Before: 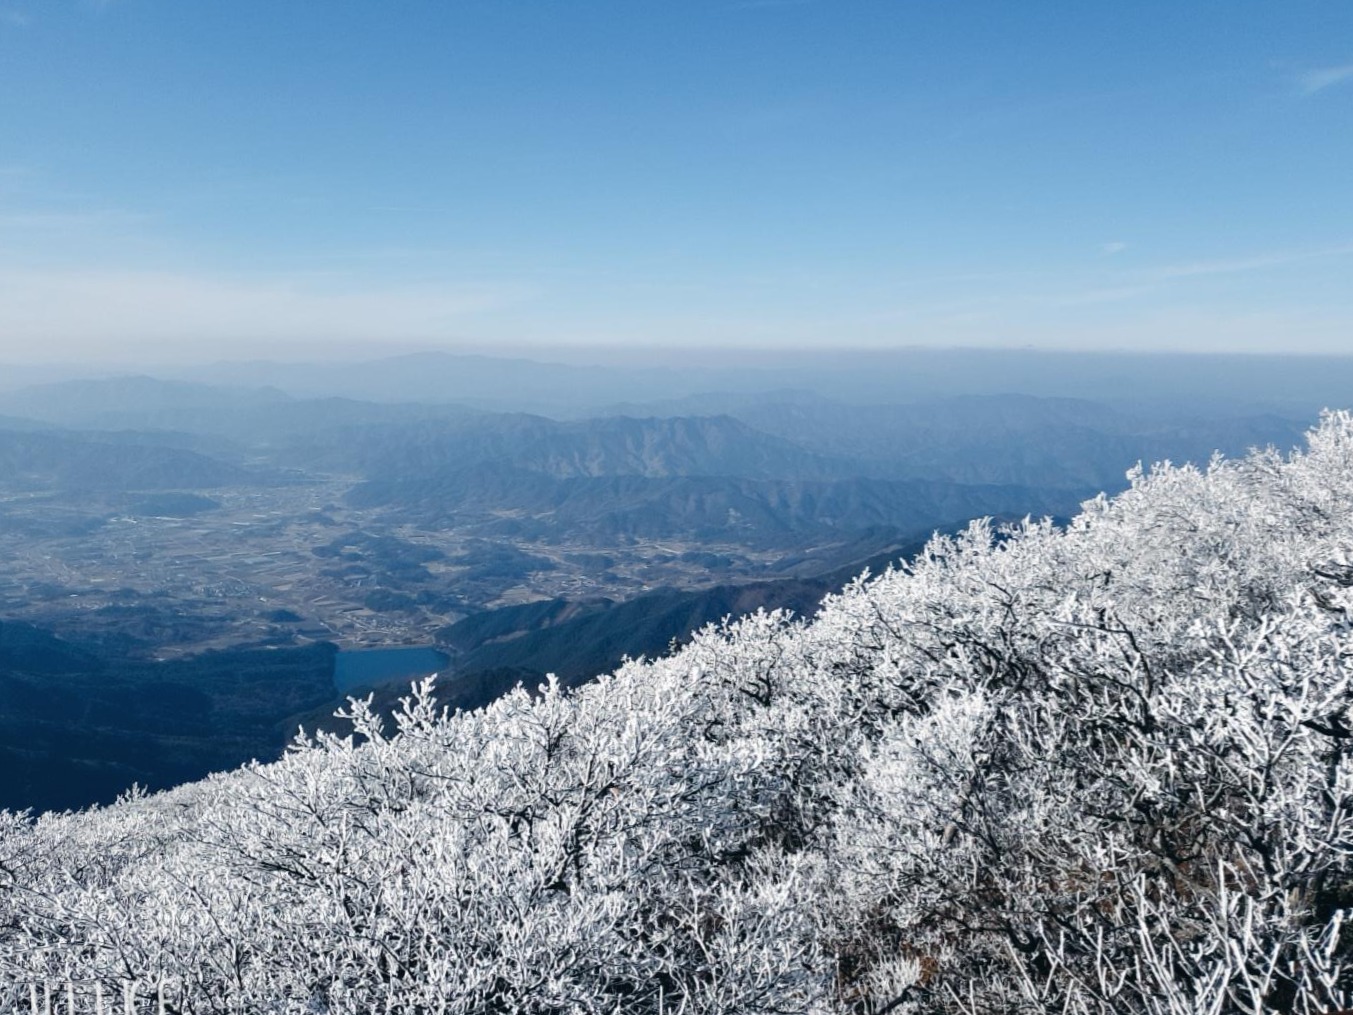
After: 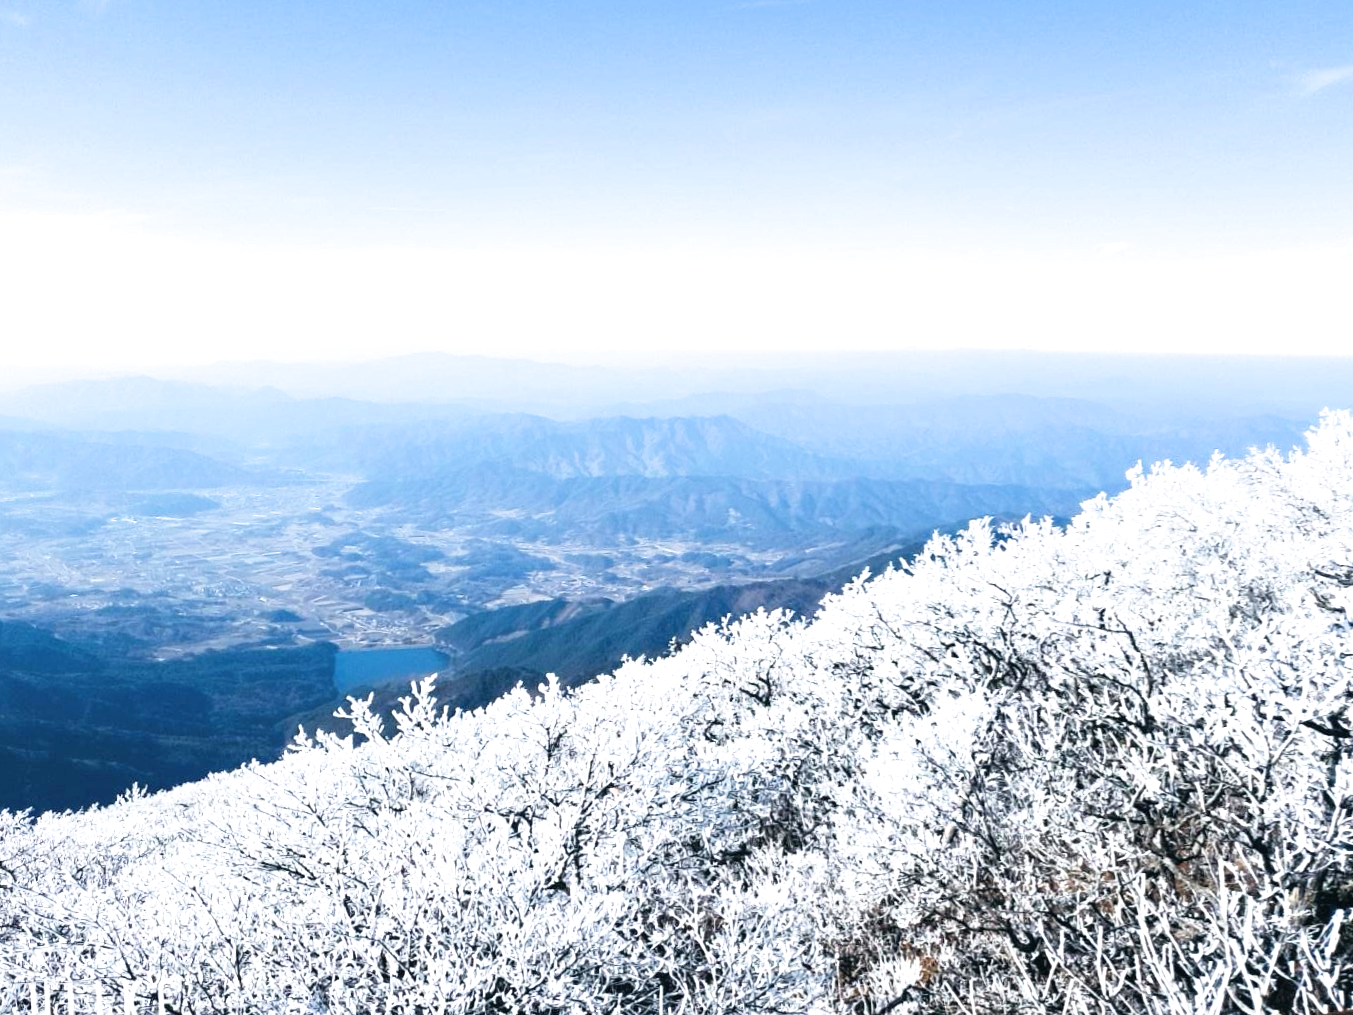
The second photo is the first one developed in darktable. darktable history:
exposure: black level correction 0, exposure 1.101 EV, compensate highlight preservation false
tone equalizer: -8 EV -0.382 EV, -7 EV -0.421 EV, -6 EV -0.359 EV, -5 EV -0.187 EV, -3 EV 0.203 EV, -2 EV 0.337 EV, -1 EV 0.379 EV, +0 EV 0.44 EV
filmic rgb: black relative exposure -9.46 EV, white relative exposure 3.02 EV, hardness 6.16
